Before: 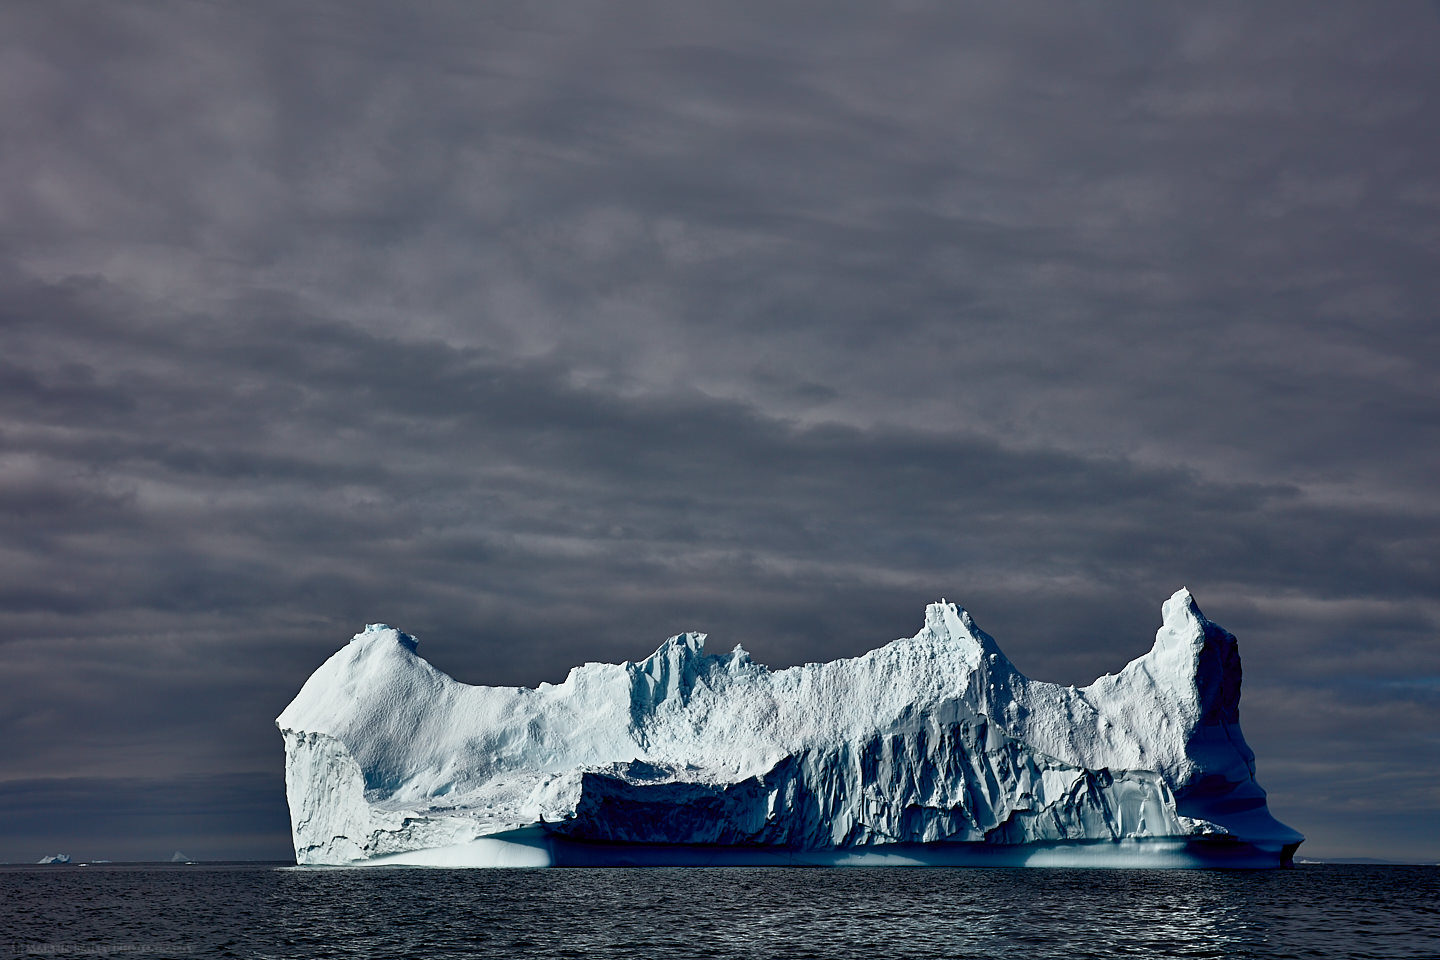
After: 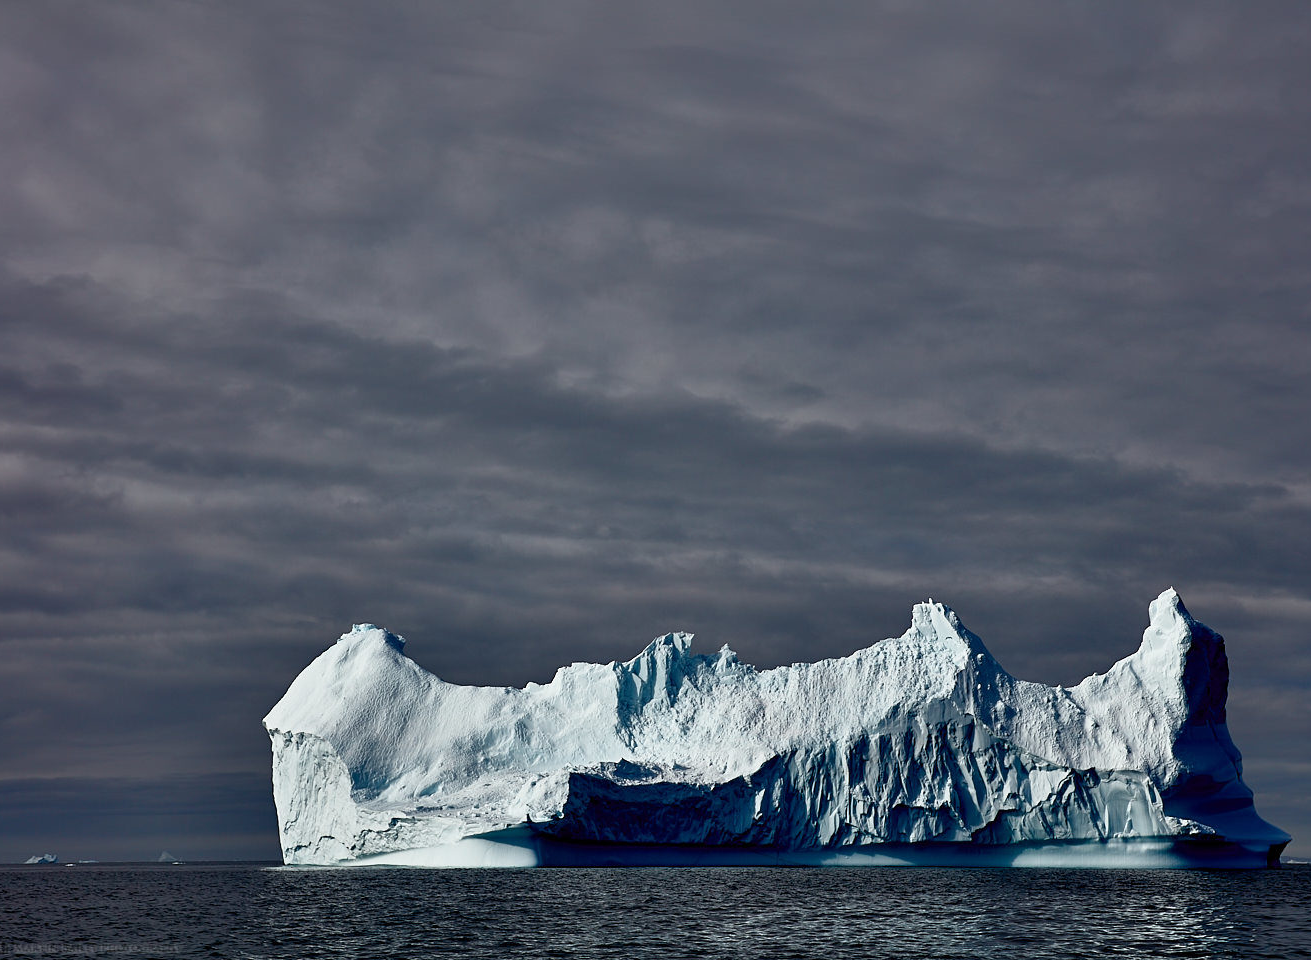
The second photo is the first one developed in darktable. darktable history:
crop and rotate: left 0.91%, right 7.996%
